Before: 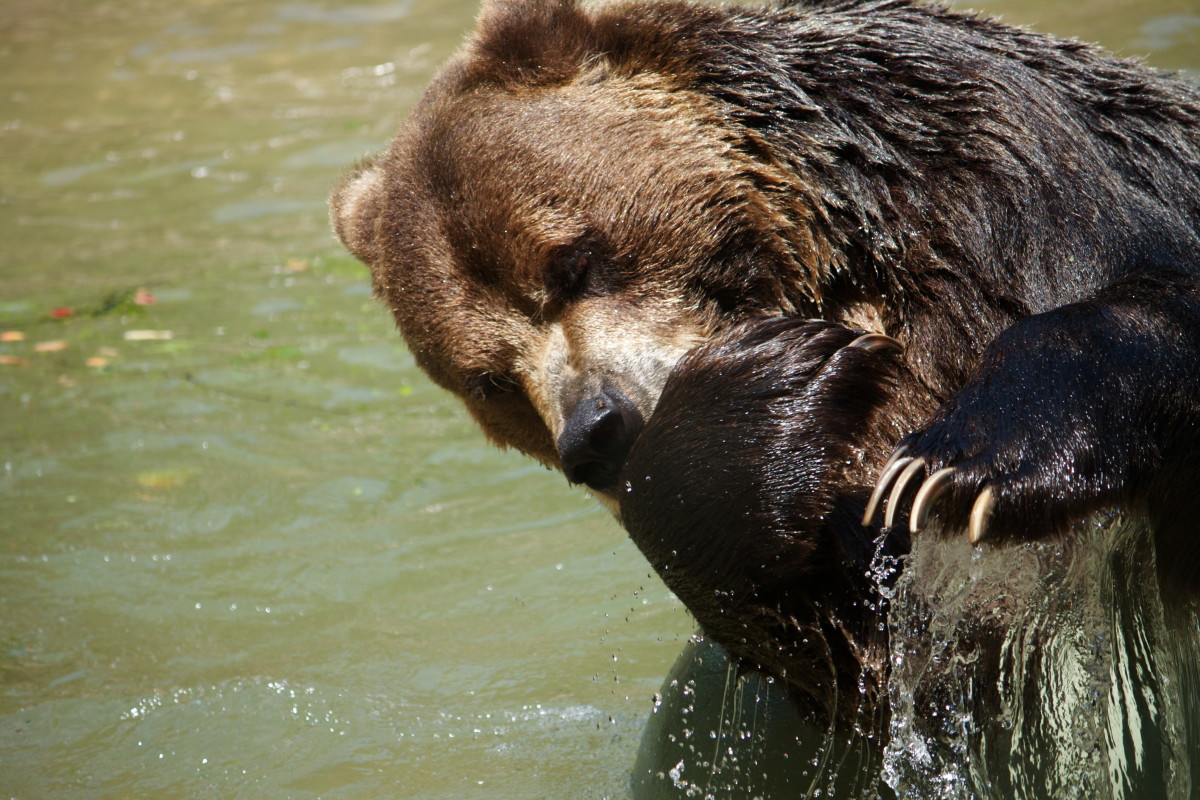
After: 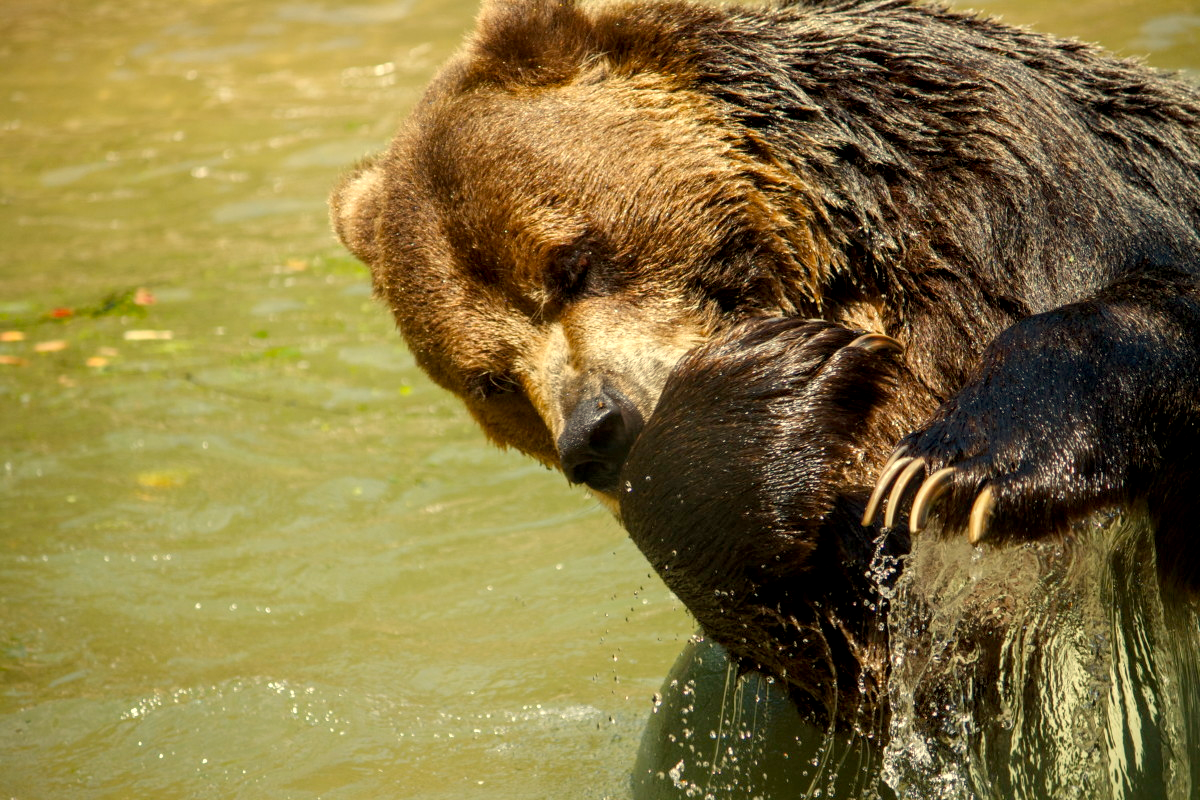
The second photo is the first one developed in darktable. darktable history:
local contrast: detail 130%
color balance: output saturation 120%
white balance: red 1.08, blue 0.791
